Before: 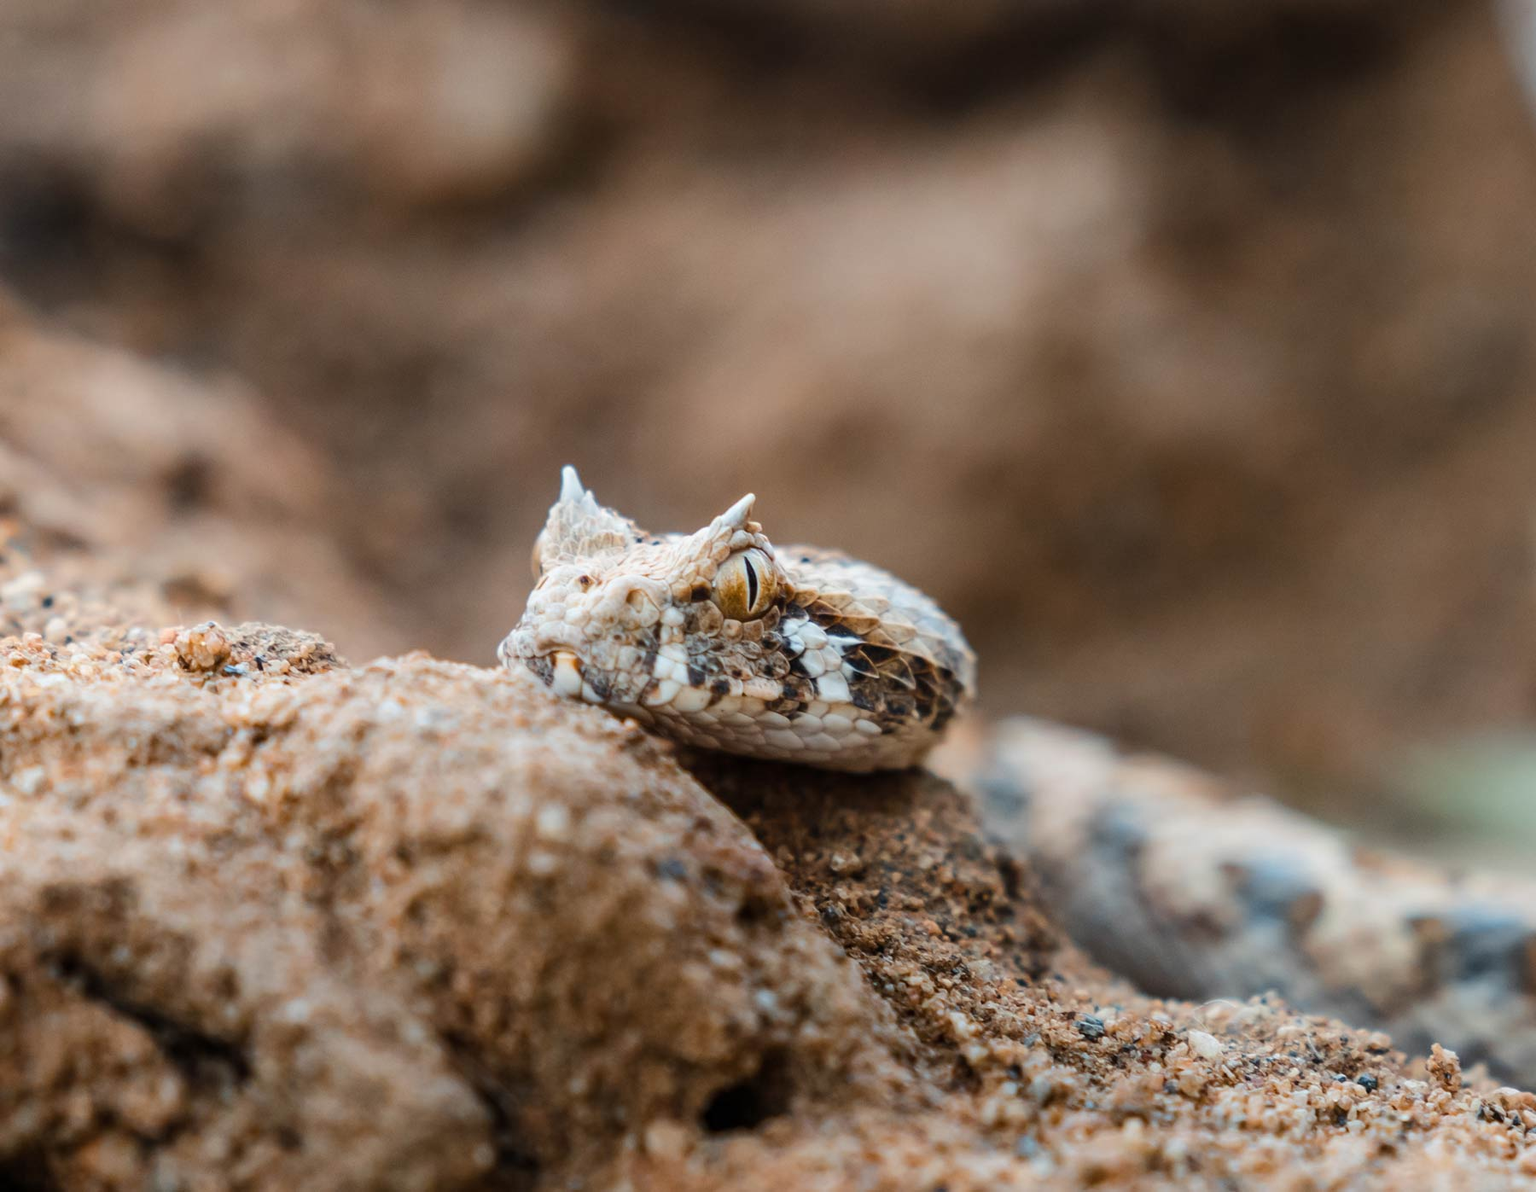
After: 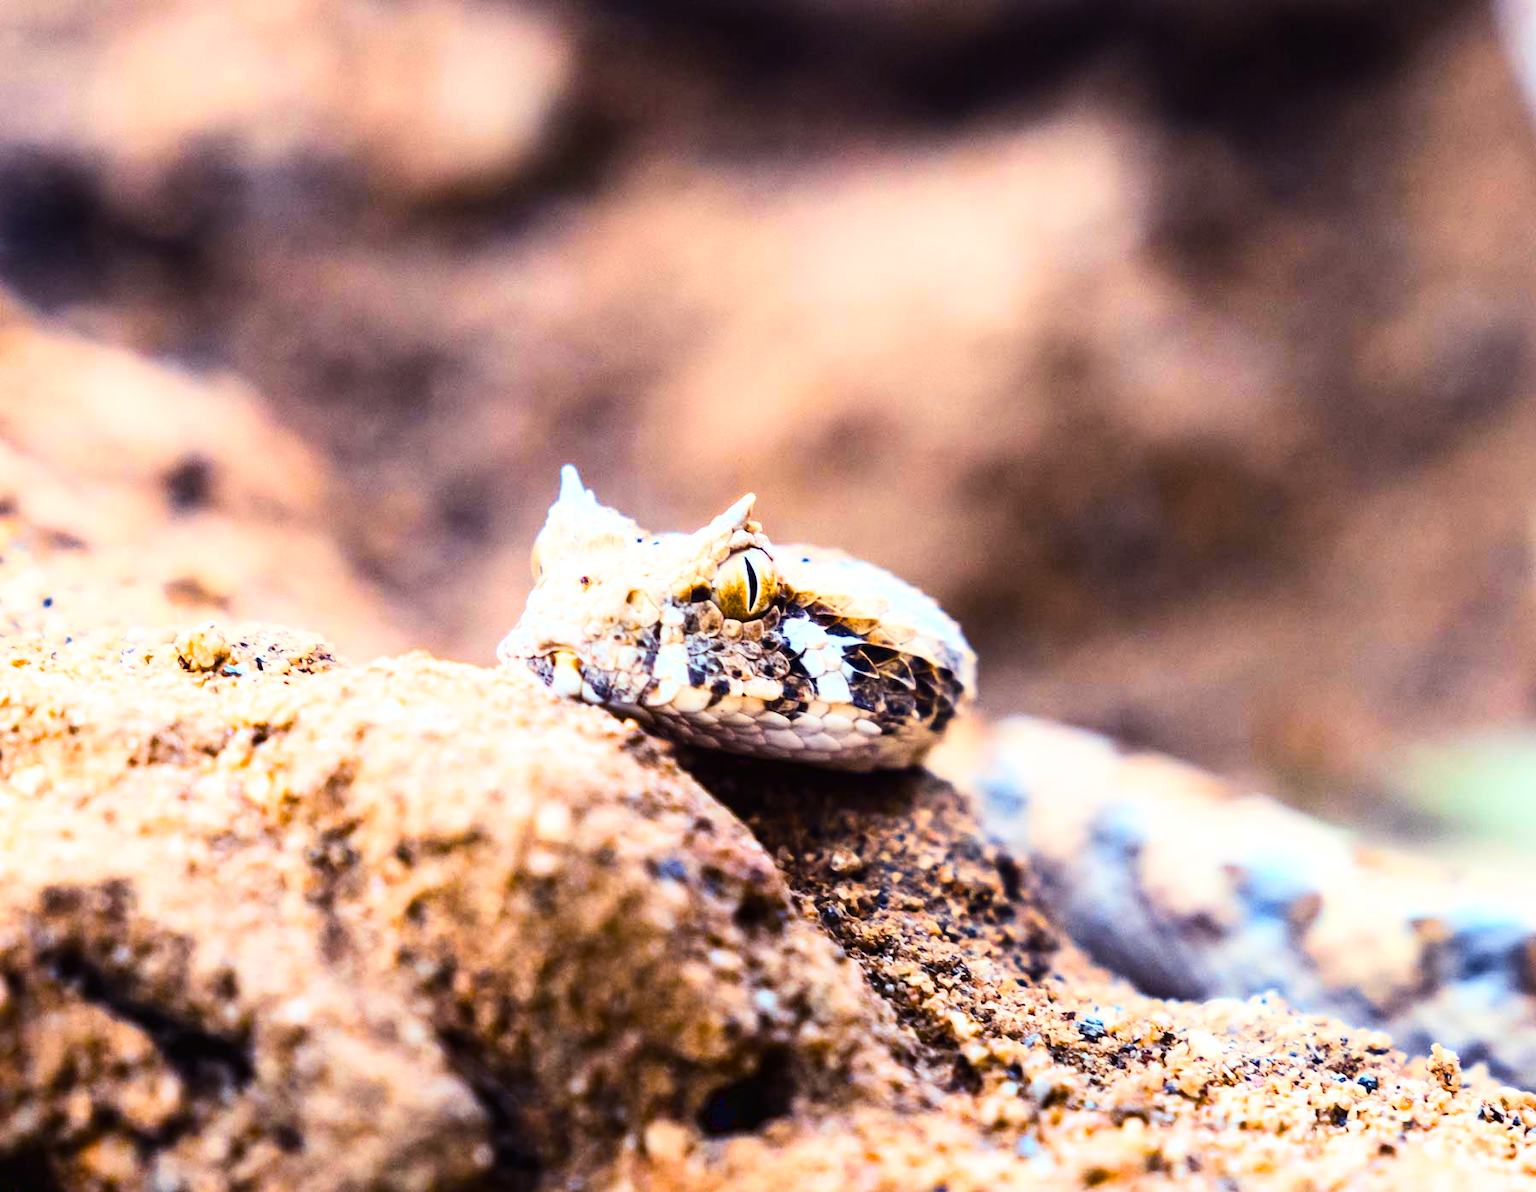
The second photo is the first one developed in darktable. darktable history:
base curve: curves: ch0 [(0, 0.003) (0.001, 0.002) (0.006, 0.004) (0.02, 0.022) (0.048, 0.086) (0.094, 0.234) (0.162, 0.431) (0.258, 0.629) (0.385, 0.8) (0.548, 0.918) (0.751, 0.988) (1, 1)]
color balance rgb: shadows lift › luminance -28.462%, shadows lift › chroma 15.003%, shadows lift › hue 272.75°, highlights gain › chroma 0.19%, highlights gain › hue 331.62°, linear chroma grading › global chroma 14.541%, perceptual saturation grading › global saturation -0.043%, perceptual saturation grading › highlights -16.888%, perceptual saturation grading › mid-tones 32.802%, perceptual saturation grading › shadows 50.364%, perceptual brilliance grading › global brilliance -5.413%, perceptual brilliance grading › highlights 24.378%, perceptual brilliance grading › mid-tones 7.327%, perceptual brilliance grading › shadows -5.066%
